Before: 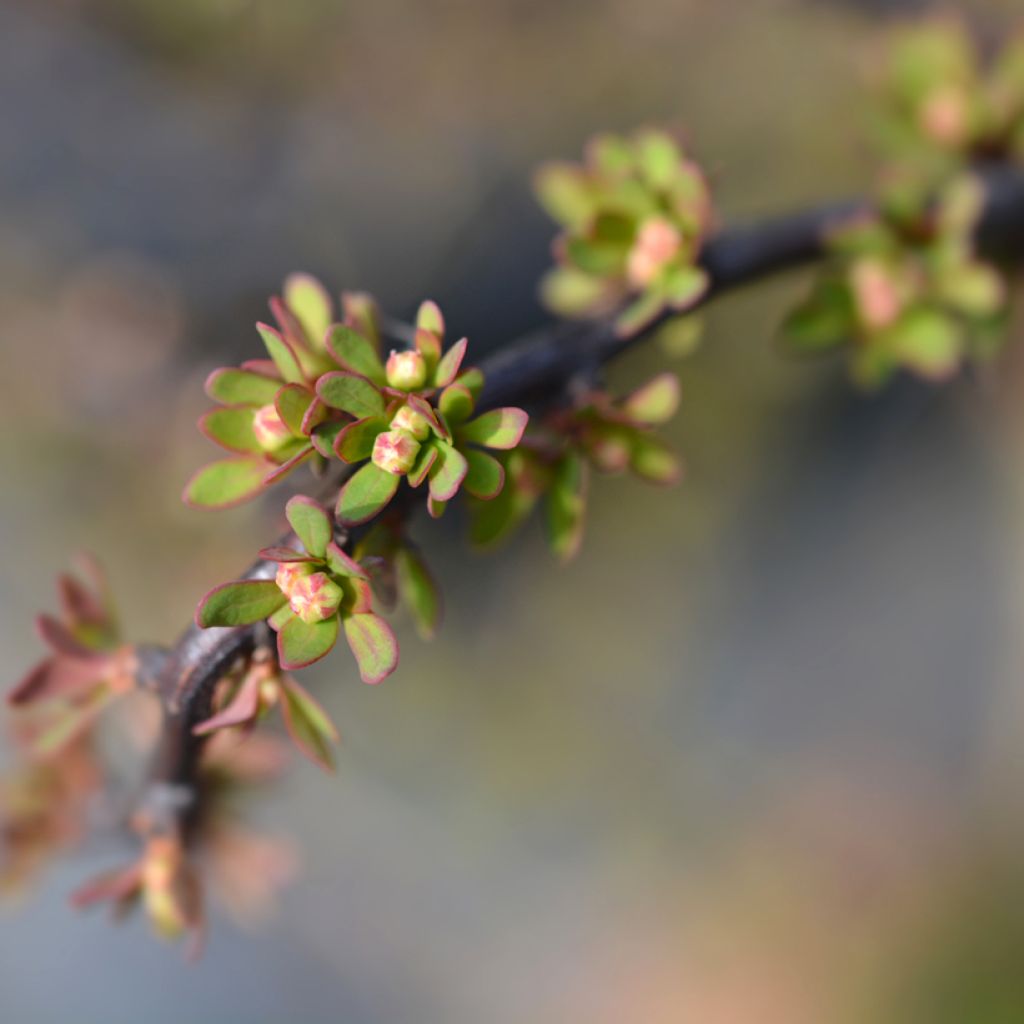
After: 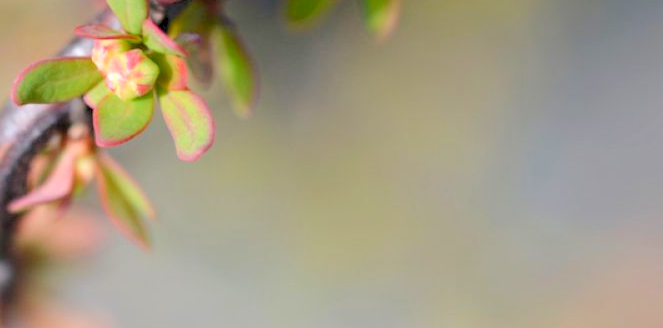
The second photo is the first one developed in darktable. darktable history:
levels: levels [0.072, 0.414, 0.976]
crop: left 18.045%, top 51.077%, right 17.182%, bottom 16.866%
